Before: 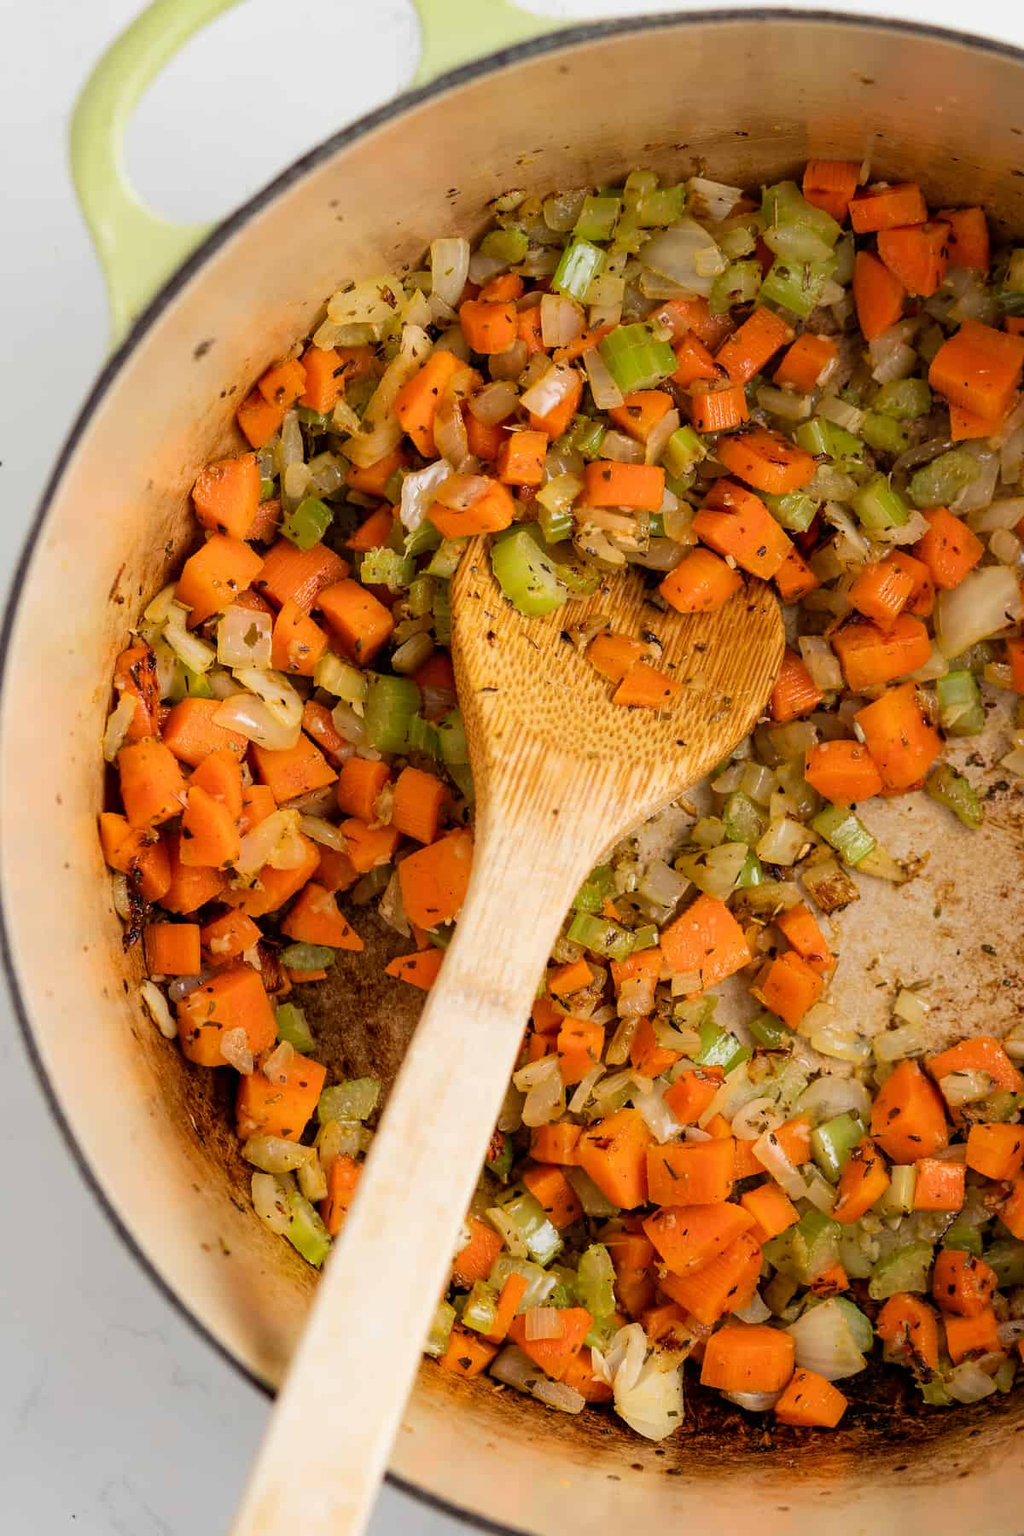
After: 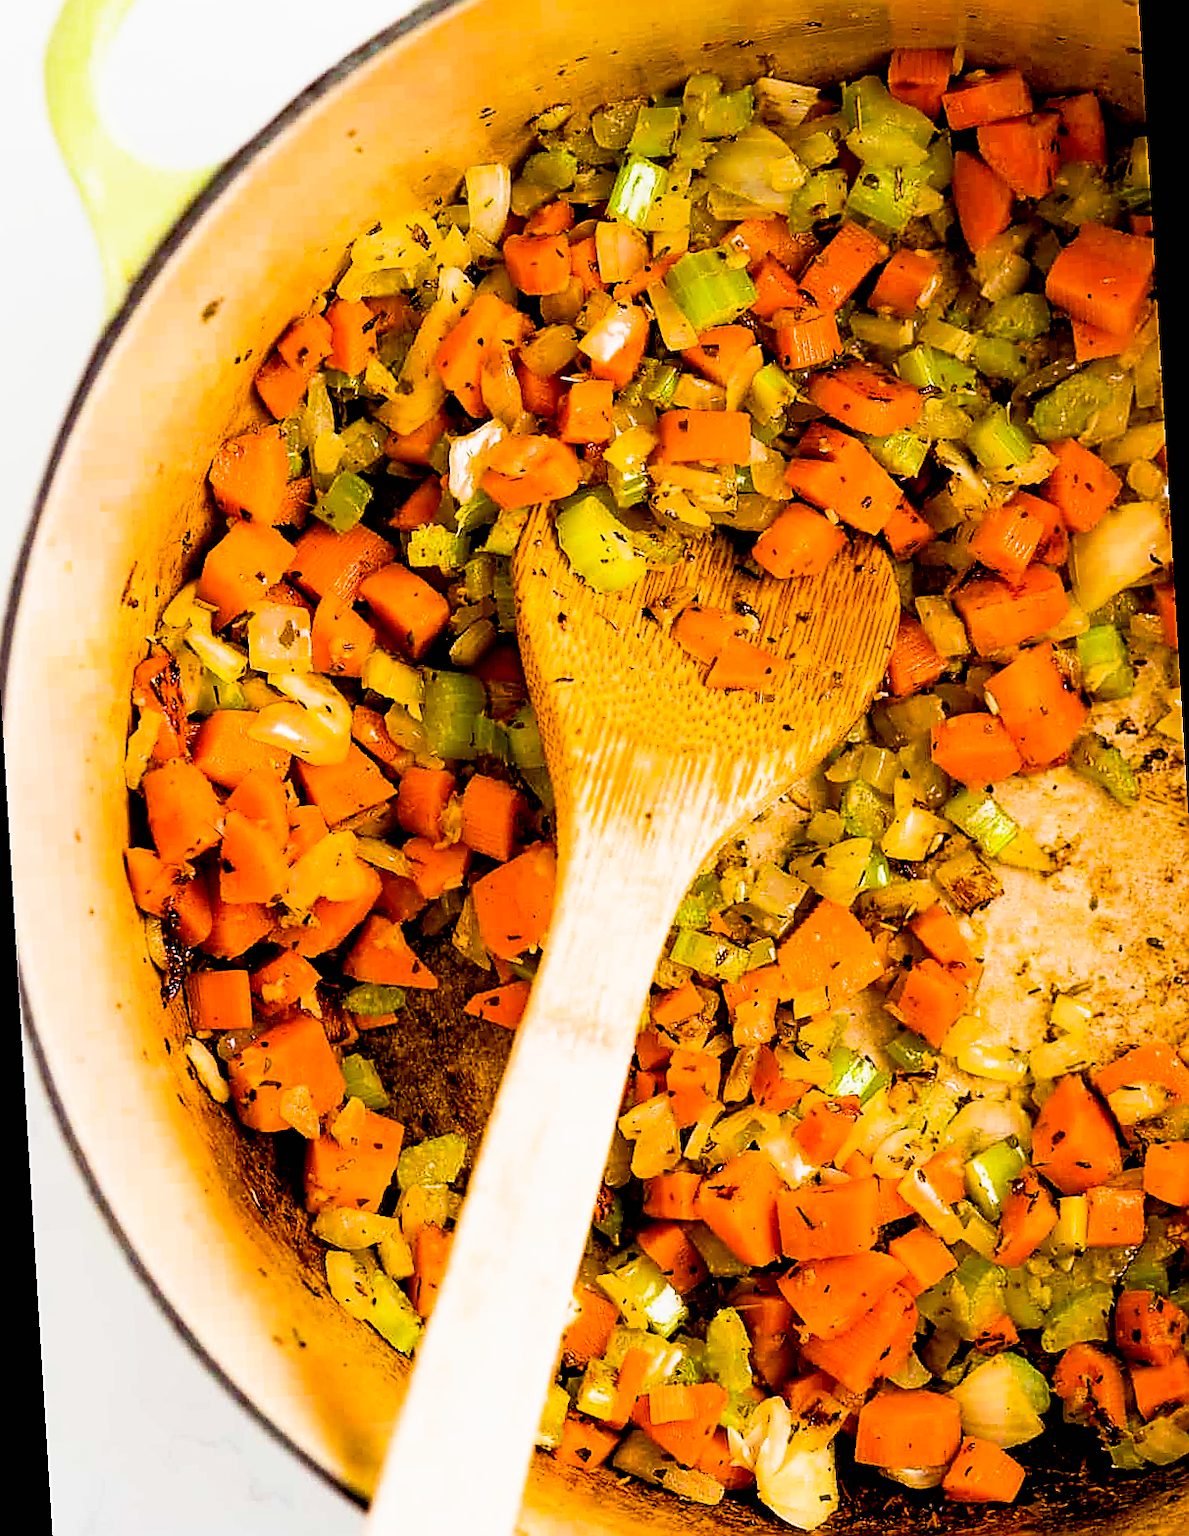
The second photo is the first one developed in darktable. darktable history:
sigmoid: contrast 1.22, skew 0.65
sharpen: radius 1.4, amount 1.25, threshold 0.7
color balance rgb: linear chroma grading › global chroma 9%, perceptual saturation grading › global saturation 36%, perceptual saturation grading › shadows 35%, perceptual brilliance grading › global brilliance 15%, perceptual brilliance grading › shadows -35%, global vibrance 15%
exposure: black level correction 0.012, exposure 0.7 EV, compensate exposure bias true, compensate highlight preservation false
rotate and perspective: rotation -3.52°, crop left 0.036, crop right 0.964, crop top 0.081, crop bottom 0.919
